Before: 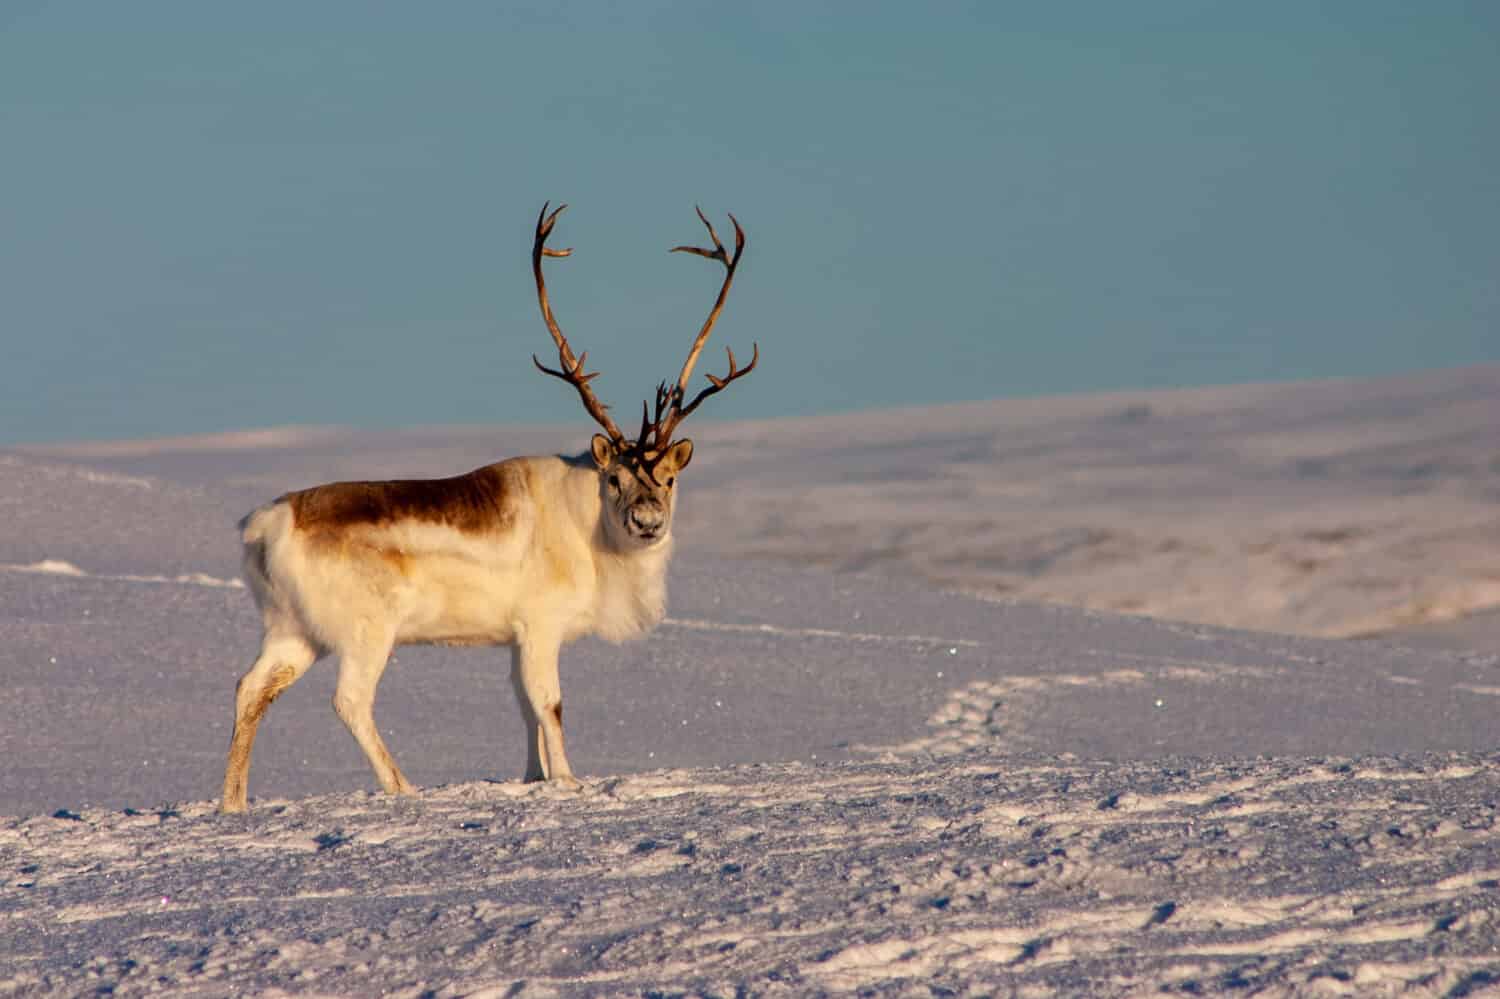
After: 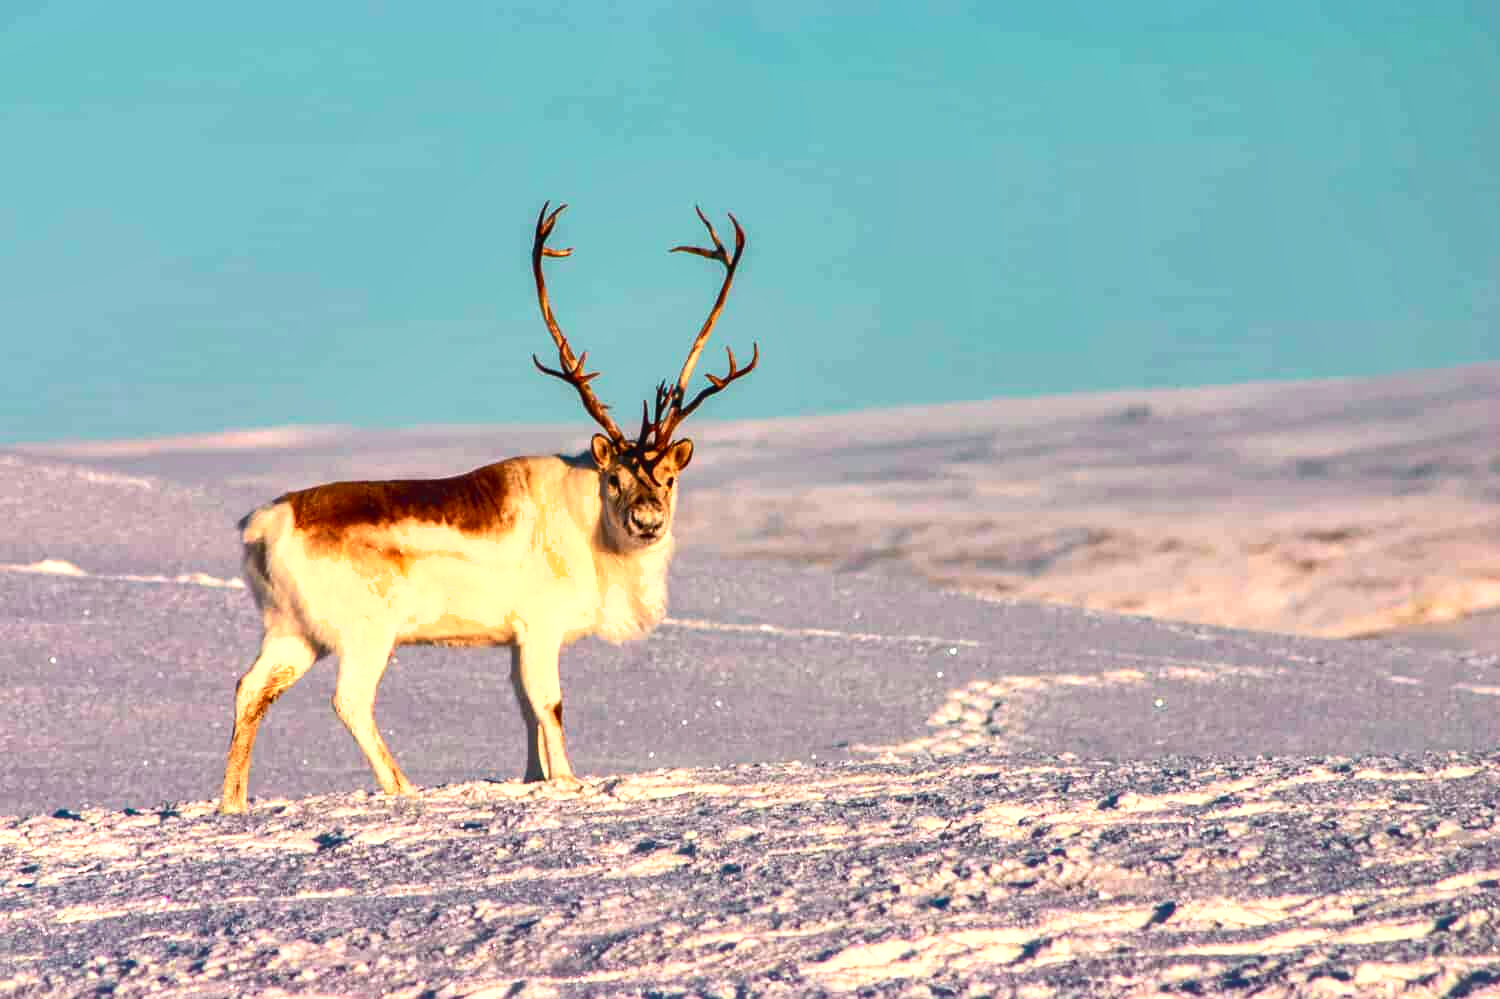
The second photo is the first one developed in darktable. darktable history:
tone curve: curves: ch0 [(0, 0) (0.051, 0.047) (0.102, 0.099) (0.232, 0.249) (0.462, 0.501) (0.698, 0.761) (0.908, 0.946) (1, 1)]; ch1 [(0, 0) (0.339, 0.298) (0.402, 0.363) (0.453, 0.413) (0.485, 0.469) (0.494, 0.493) (0.504, 0.501) (0.525, 0.533) (0.563, 0.591) (0.597, 0.631) (1, 1)]; ch2 [(0, 0) (0.48, 0.48) (0.504, 0.5) (0.539, 0.554) (0.59, 0.628) (0.642, 0.682) (0.824, 0.815) (1, 1)], color space Lab, independent channels, preserve colors none
local contrast: detail 117%
shadows and highlights: low approximation 0.01, soften with gaussian
exposure: exposure 1 EV, compensate highlight preservation false
